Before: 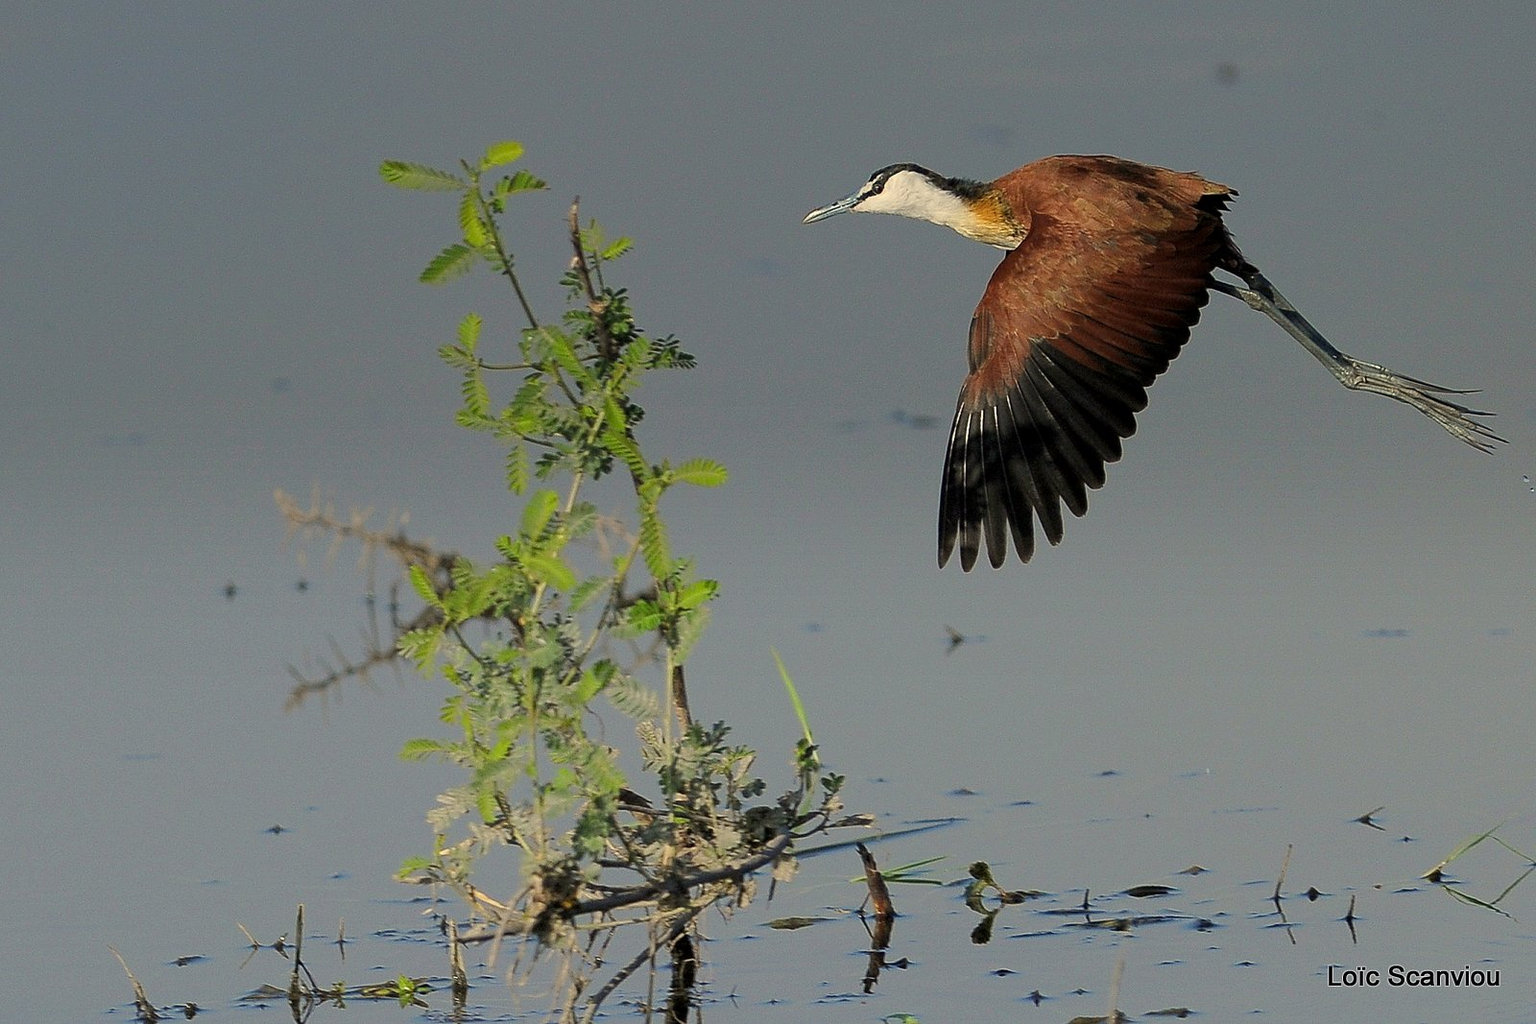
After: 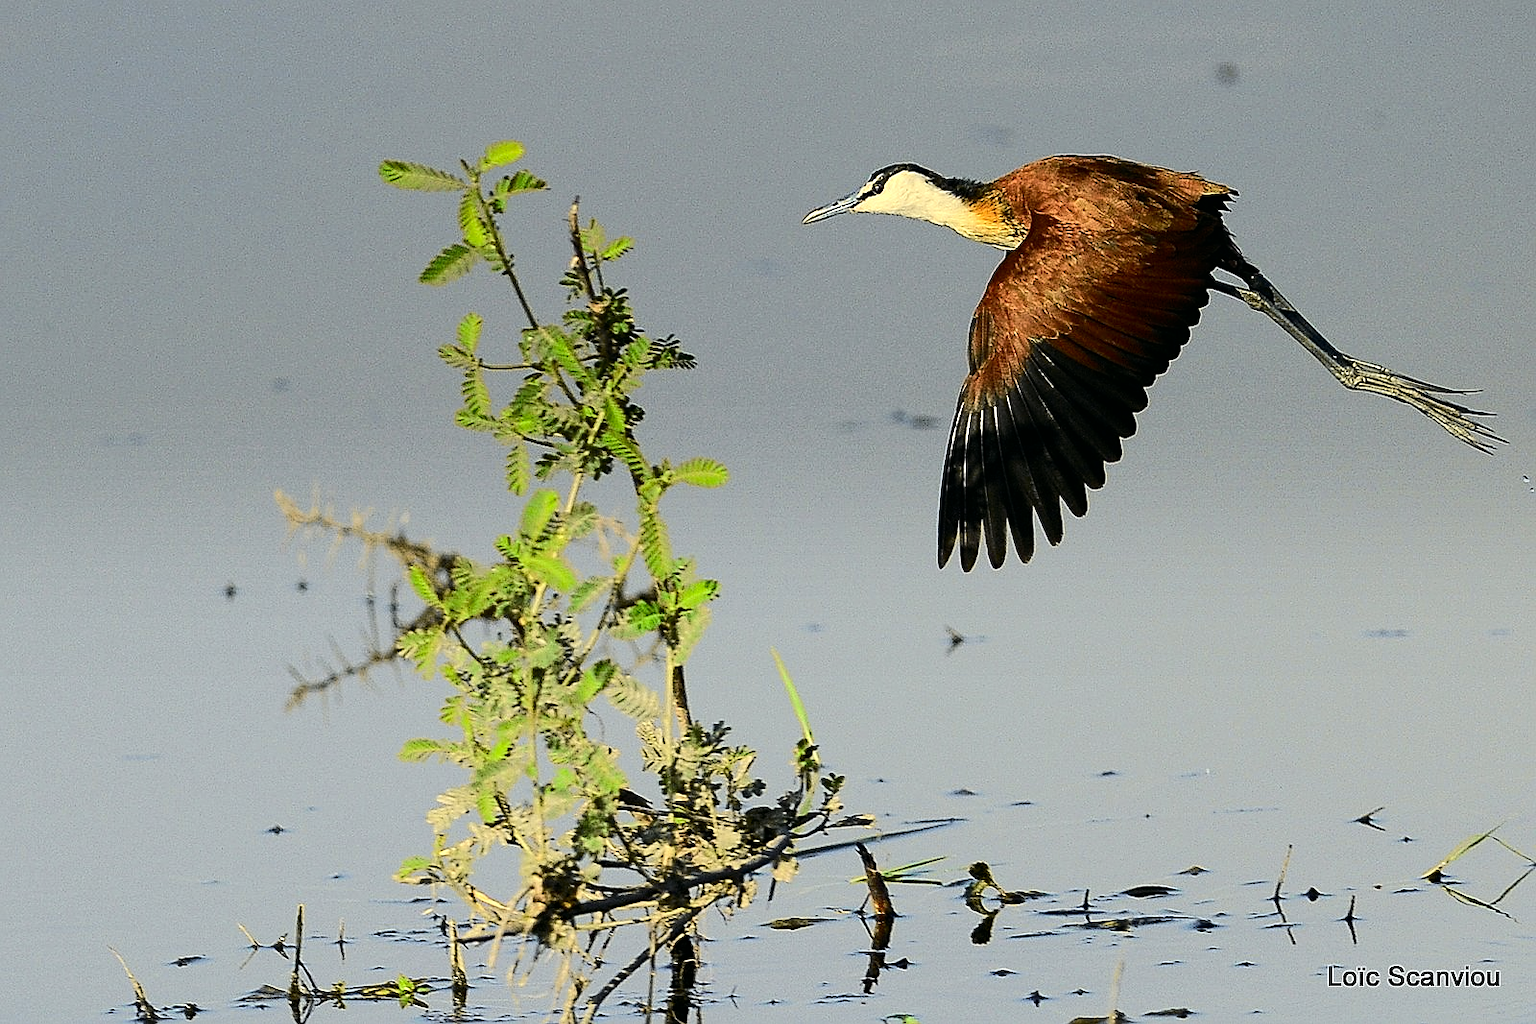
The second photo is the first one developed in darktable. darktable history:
tone equalizer: -8 EV -0.75 EV, -7 EV -0.7 EV, -6 EV -0.6 EV, -5 EV -0.4 EV, -3 EV 0.4 EV, -2 EV 0.6 EV, -1 EV 0.7 EV, +0 EV 0.75 EV, edges refinement/feathering 500, mask exposure compensation -1.57 EV, preserve details no
tone curve: curves: ch0 [(0, 0.003) (0.113, 0.081) (0.207, 0.184) (0.515, 0.612) (0.712, 0.793) (0.984, 0.961)]; ch1 [(0, 0) (0.172, 0.123) (0.317, 0.272) (0.414, 0.382) (0.476, 0.479) (0.505, 0.498) (0.534, 0.534) (0.621, 0.65) (0.709, 0.764) (1, 1)]; ch2 [(0, 0) (0.411, 0.424) (0.505, 0.505) (0.521, 0.524) (0.537, 0.57) (0.65, 0.699) (1, 1)], color space Lab, independent channels, preserve colors none
sharpen: on, module defaults
exposure: compensate highlight preservation false
